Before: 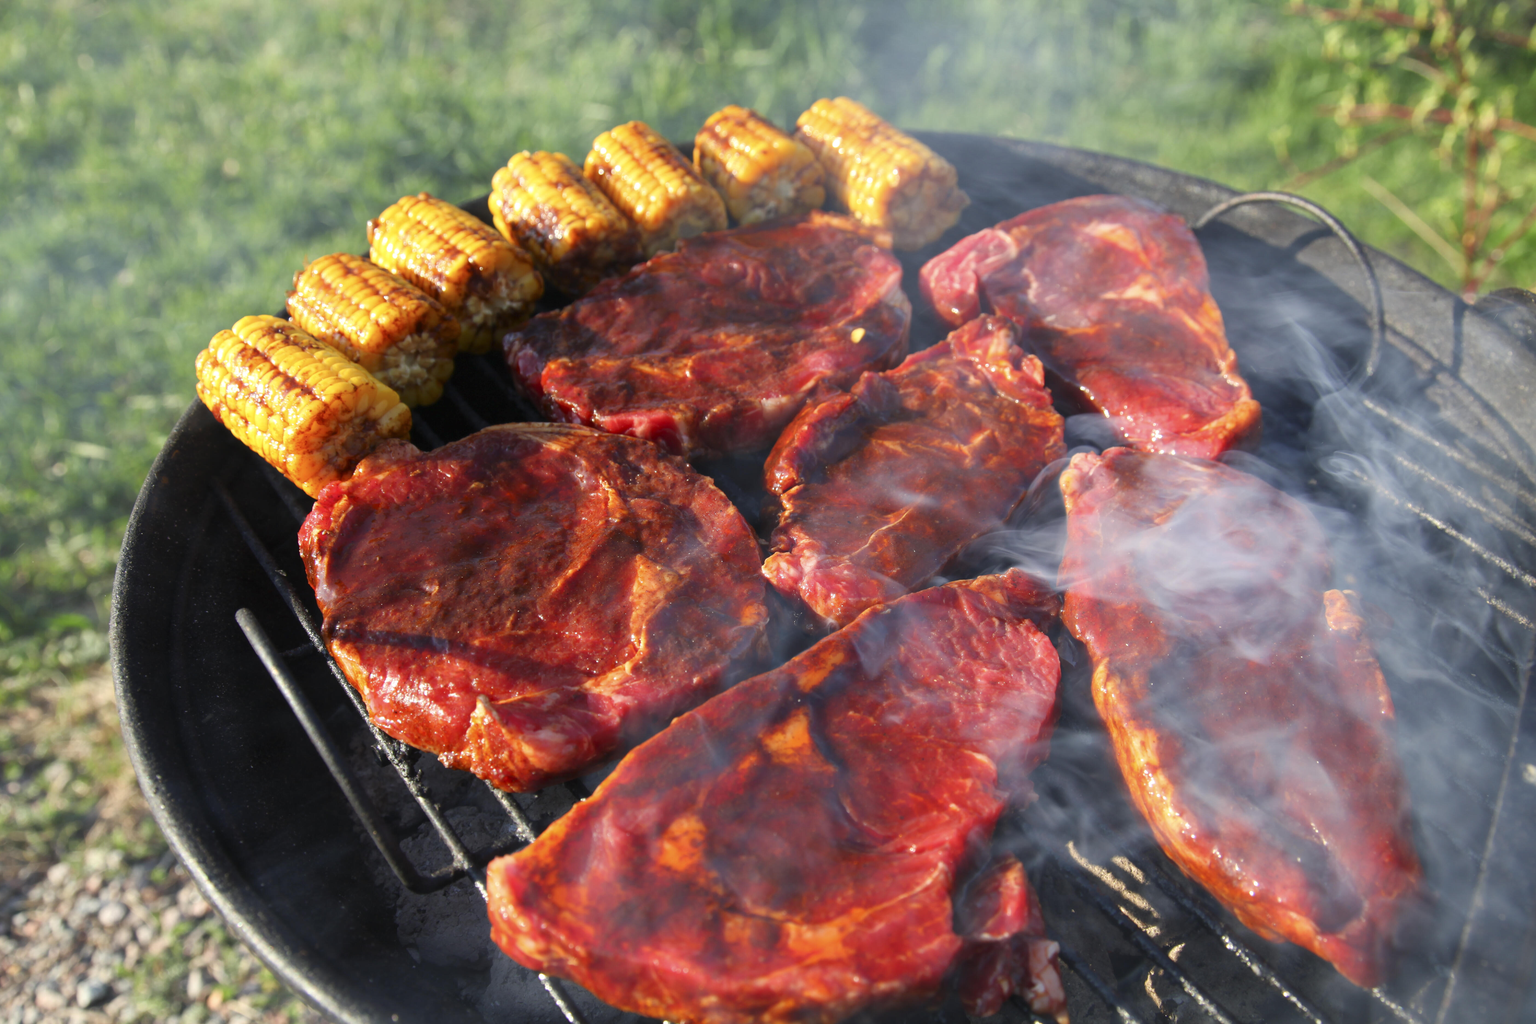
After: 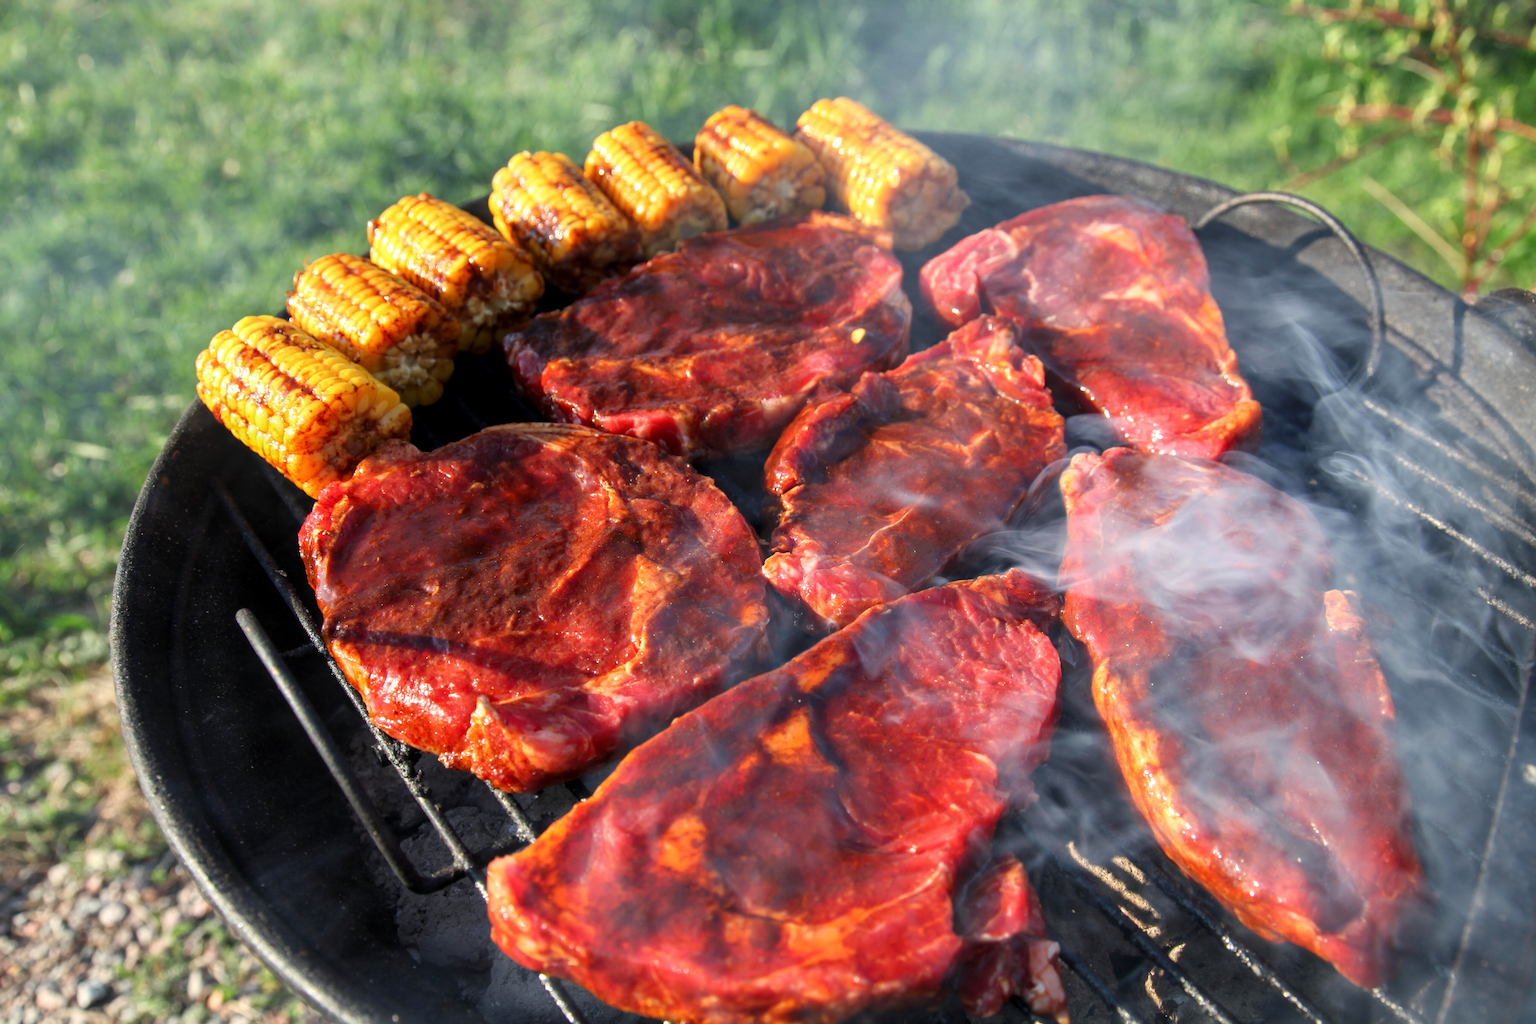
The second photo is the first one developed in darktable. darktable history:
color correction: highlights b* 0.054
local contrast: on, module defaults
